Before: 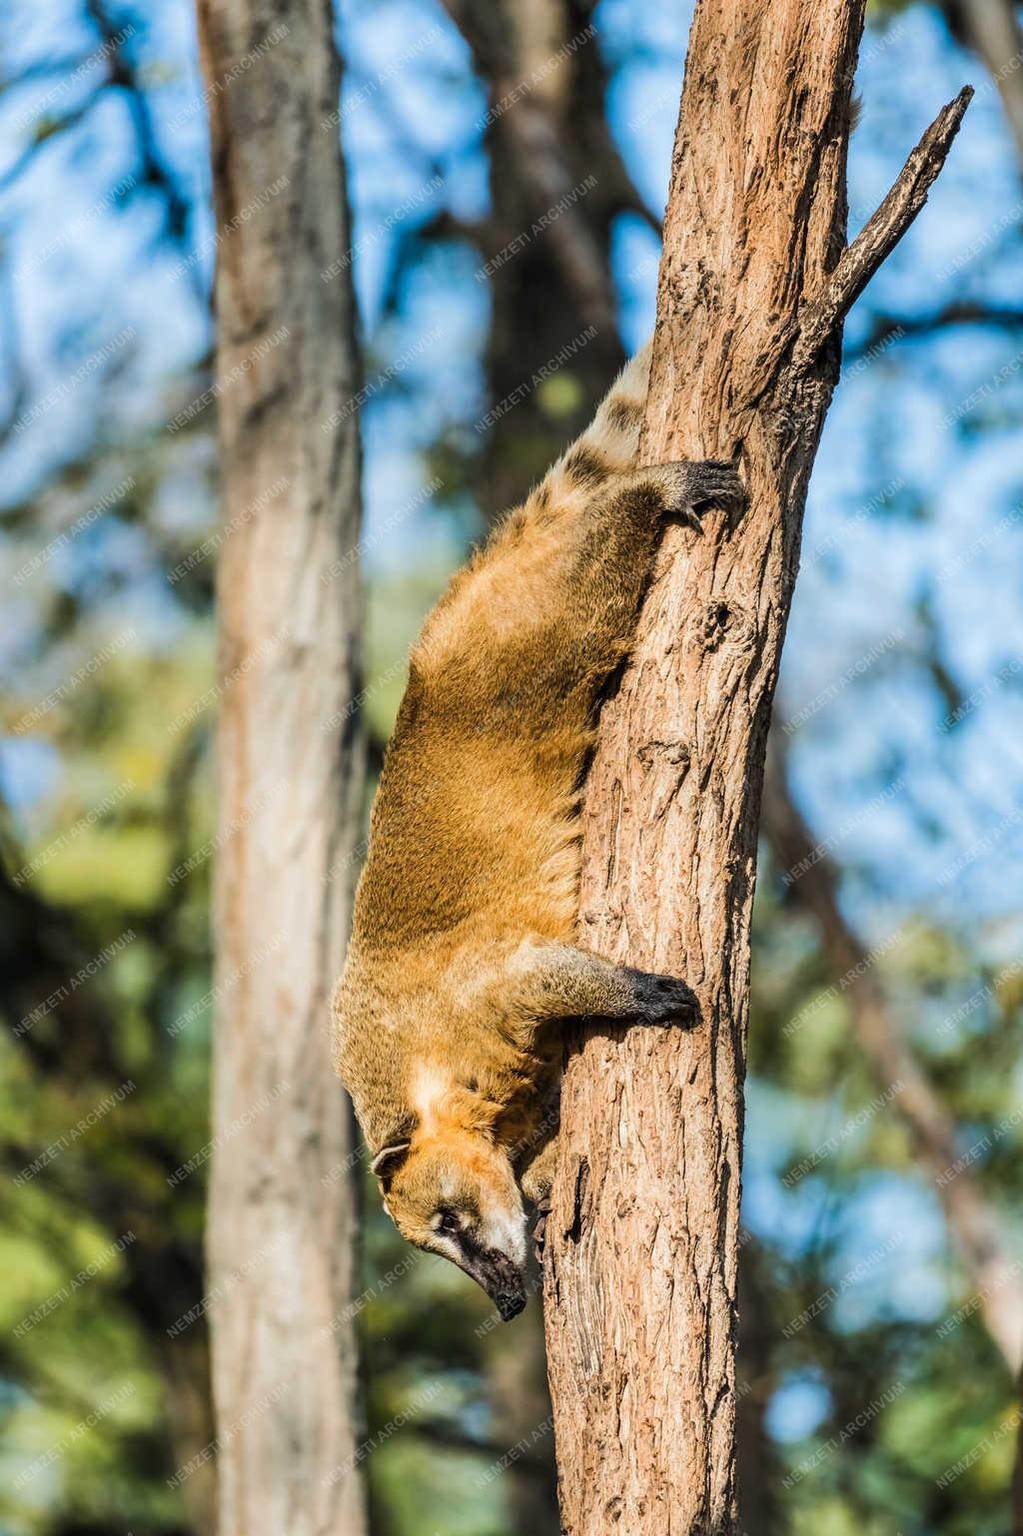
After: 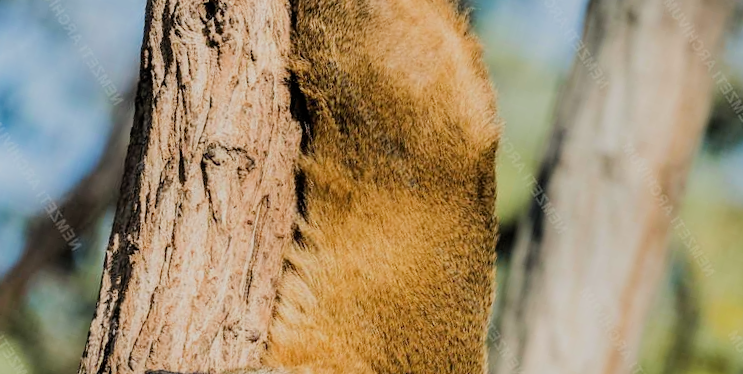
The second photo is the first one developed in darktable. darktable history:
crop and rotate: angle 16.12°, top 30.835%, bottom 35.653%
filmic rgb: black relative exposure -7.65 EV, white relative exposure 4.56 EV, hardness 3.61
